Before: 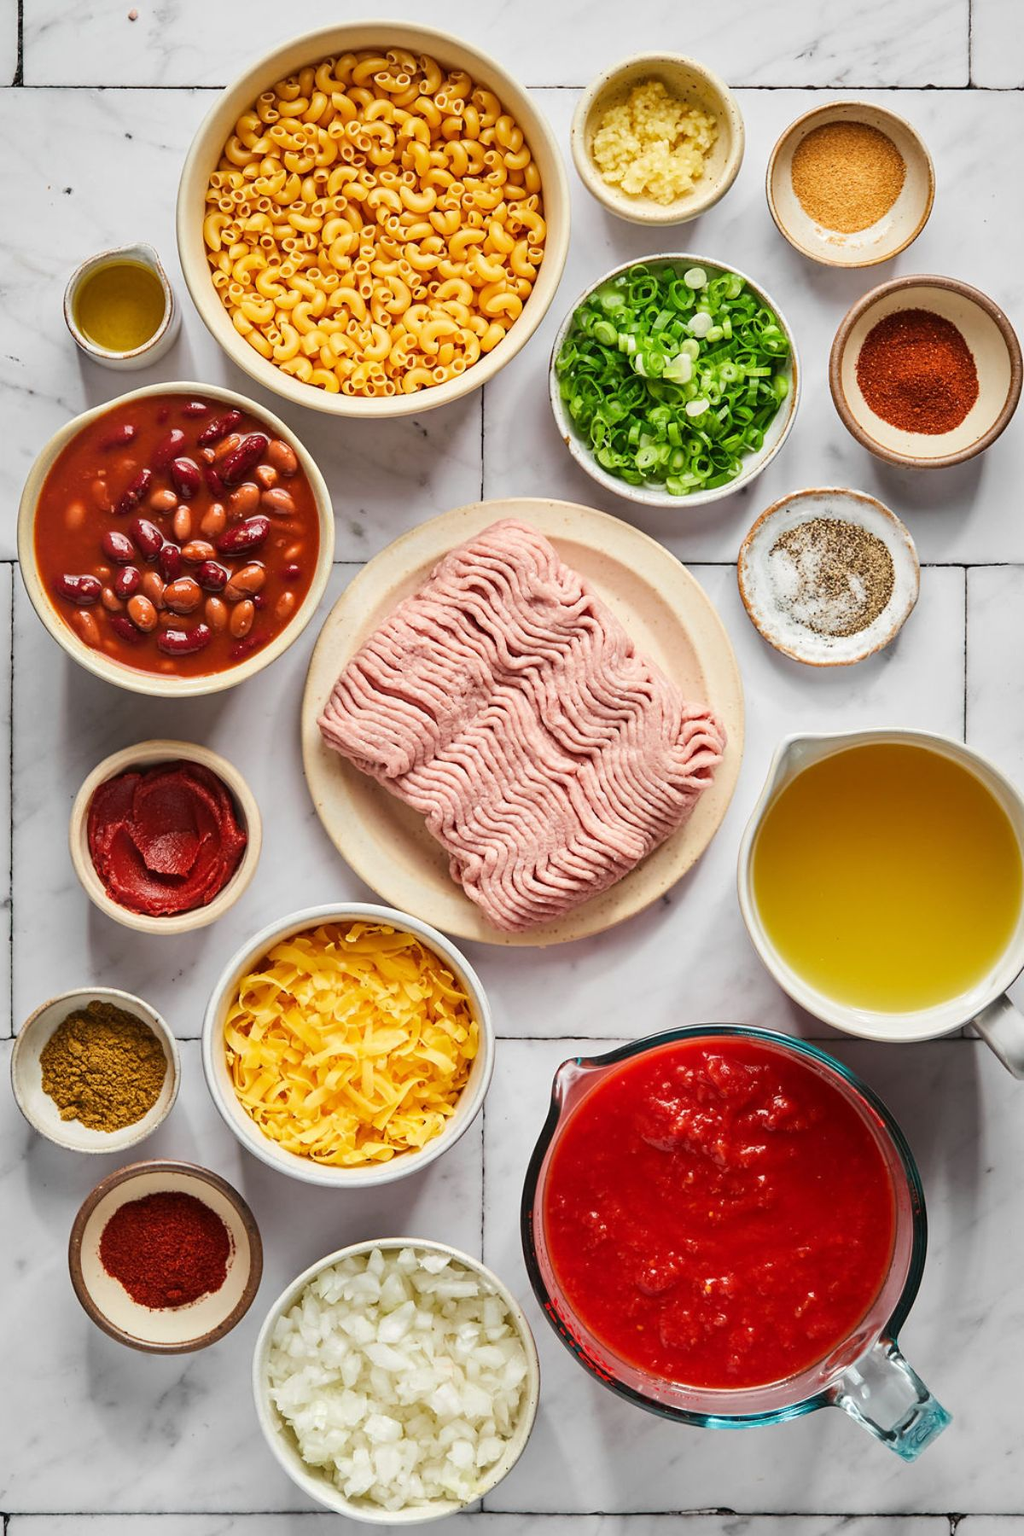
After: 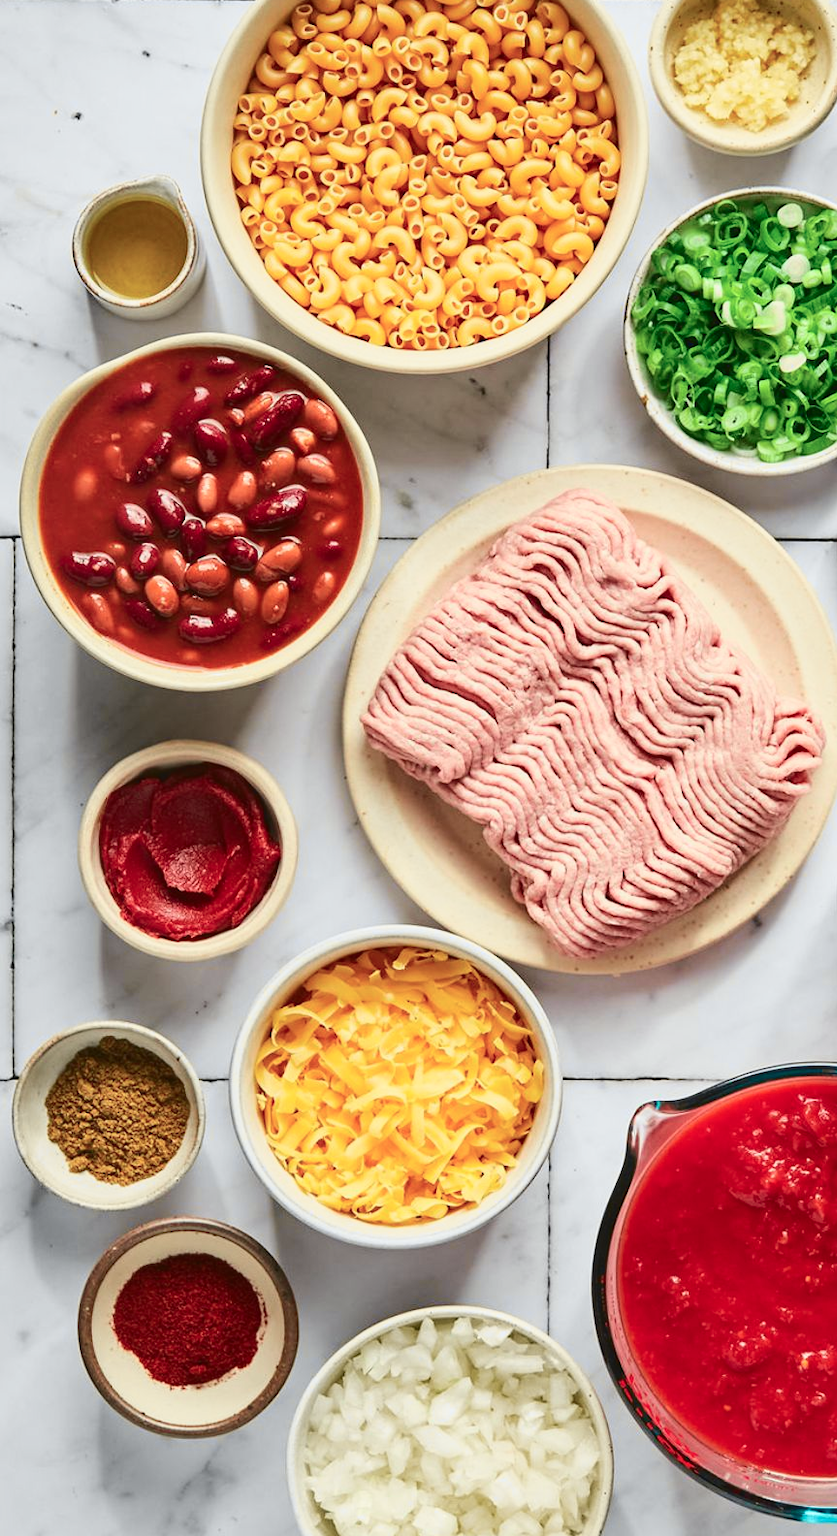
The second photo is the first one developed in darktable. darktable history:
crop: top 5.803%, right 27.864%, bottom 5.804%
tone curve: curves: ch0 [(0, 0.039) (0.104, 0.103) (0.273, 0.267) (0.448, 0.487) (0.704, 0.761) (0.886, 0.922) (0.994, 0.971)]; ch1 [(0, 0) (0.335, 0.298) (0.446, 0.413) (0.485, 0.487) (0.515, 0.503) (0.566, 0.563) (0.641, 0.655) (1, 1)]; ch2 [(0, 0) (0.314, 0.301) (0.421, 0.411) (0.502, 0.494) (0.528, 0.54) (0.557, 0.559) (0.612, 0.605) (0.722, 0.686) (1, 1)], color space Lab, independent channels, preserve colors none
